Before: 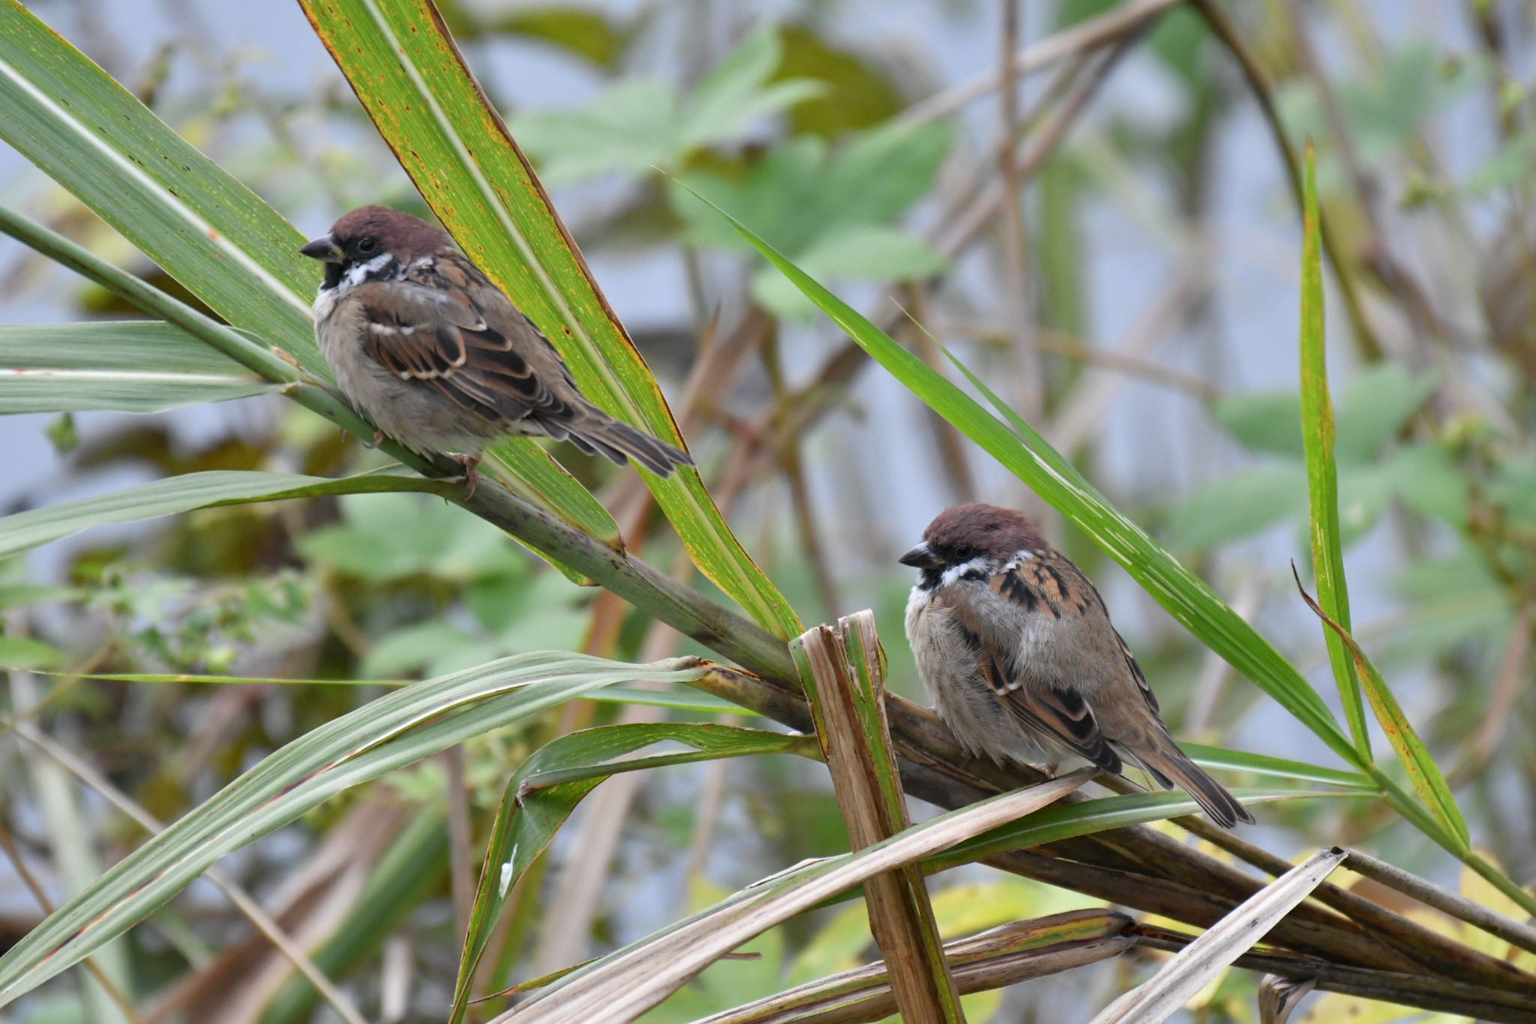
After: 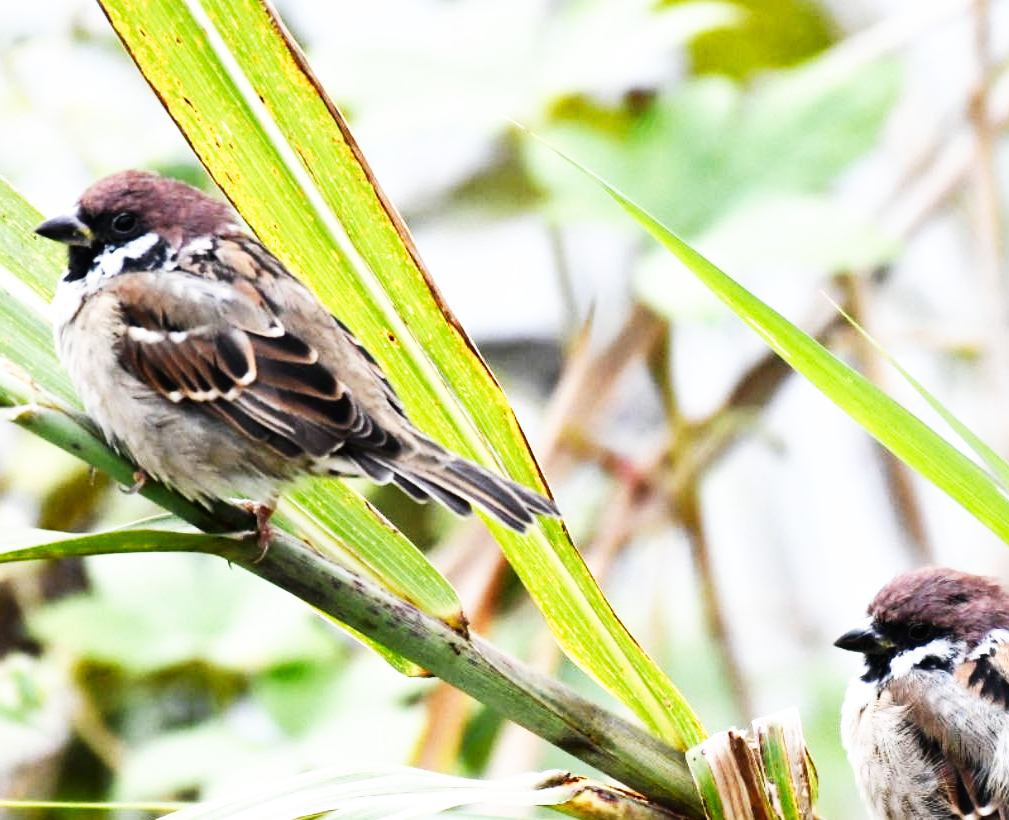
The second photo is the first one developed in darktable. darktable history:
crop: left 17.835%, top 7.675%, right 32.881%, bottom 32.213%
tone equalizer: -8 EV -0.75 EV, -7 EV -0.7 EV, -6 EV -0.6 EV, -5 EV -0.4 EV, -3 EV 0.4 EV, -2 EV 0.6 EV, -1 EV 0.7 EV, +0 EV 0.75 EV, edges refinement/feathering 500, mask exposure compensation -1.57 EV, preserve details no
base curve: curves: ch0 [(0, 0) (0.007, 0.004) (0.027, 0.03) (0.046, 0.07) (0.207, 0.54) (0.442, 0.872) (0.673, 0.972) (1, 1)], preserve colors none
